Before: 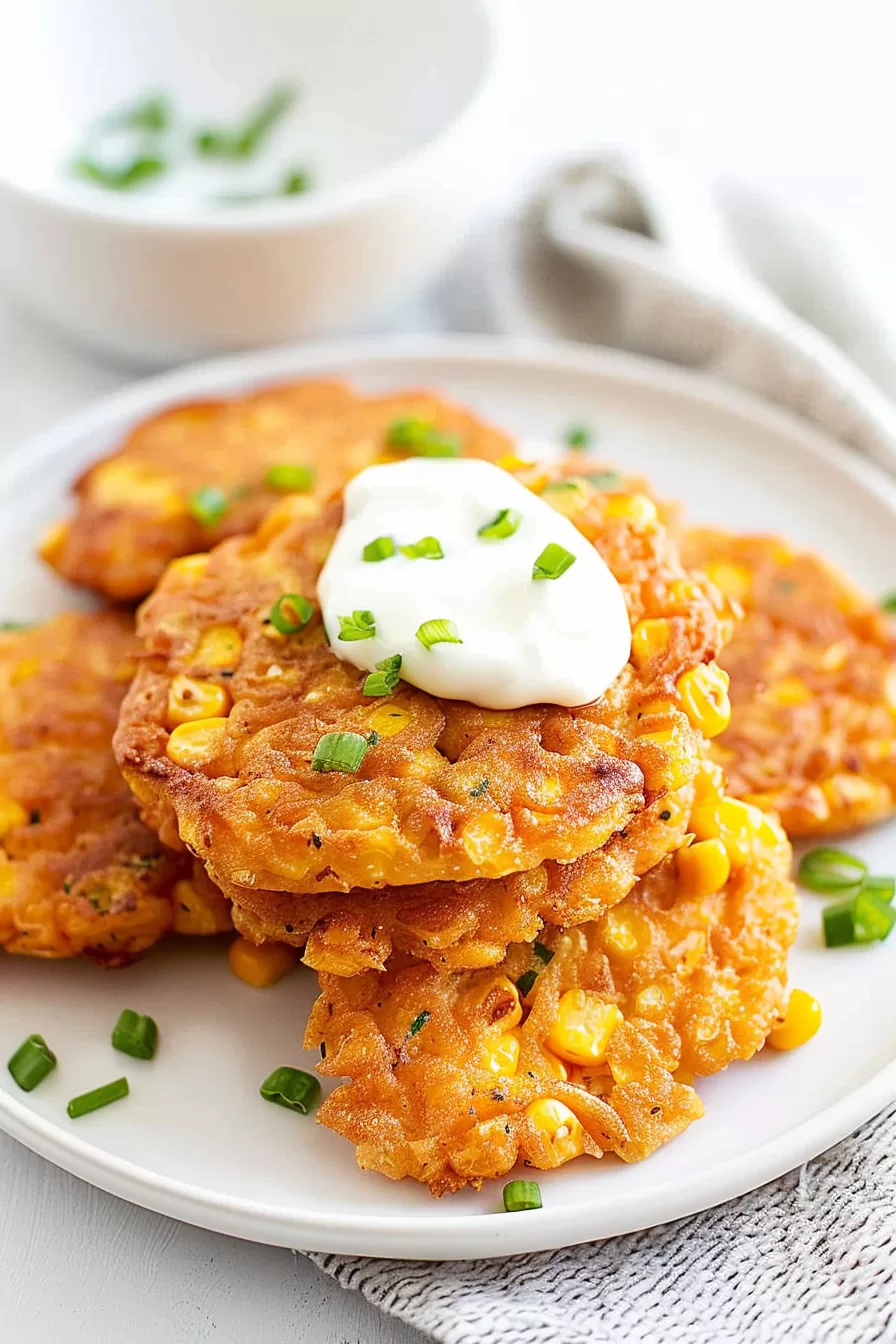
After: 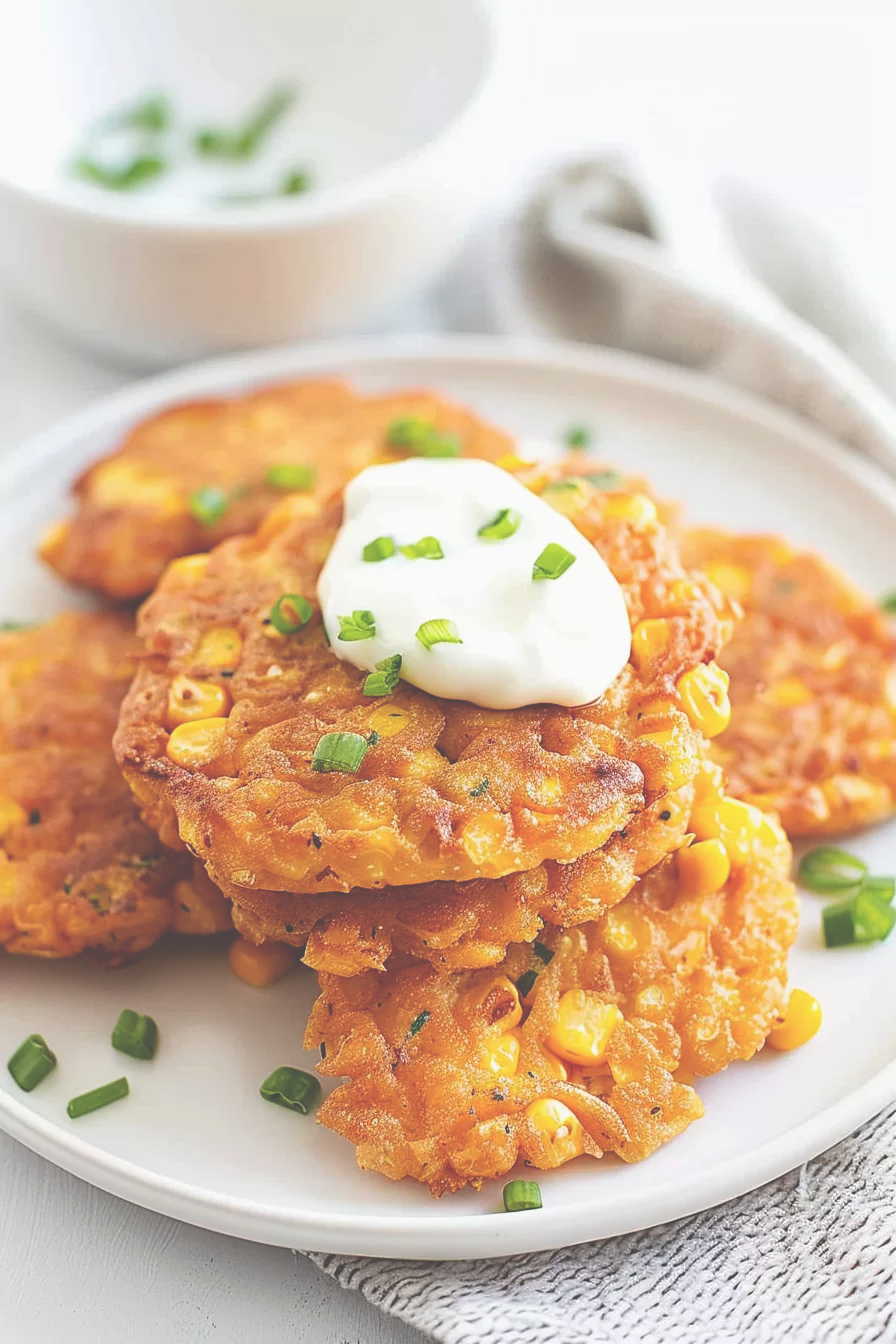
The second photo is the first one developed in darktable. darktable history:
exposure: black level correction -0.061, exposure -0.05 EV, compensate highlight preservation false
